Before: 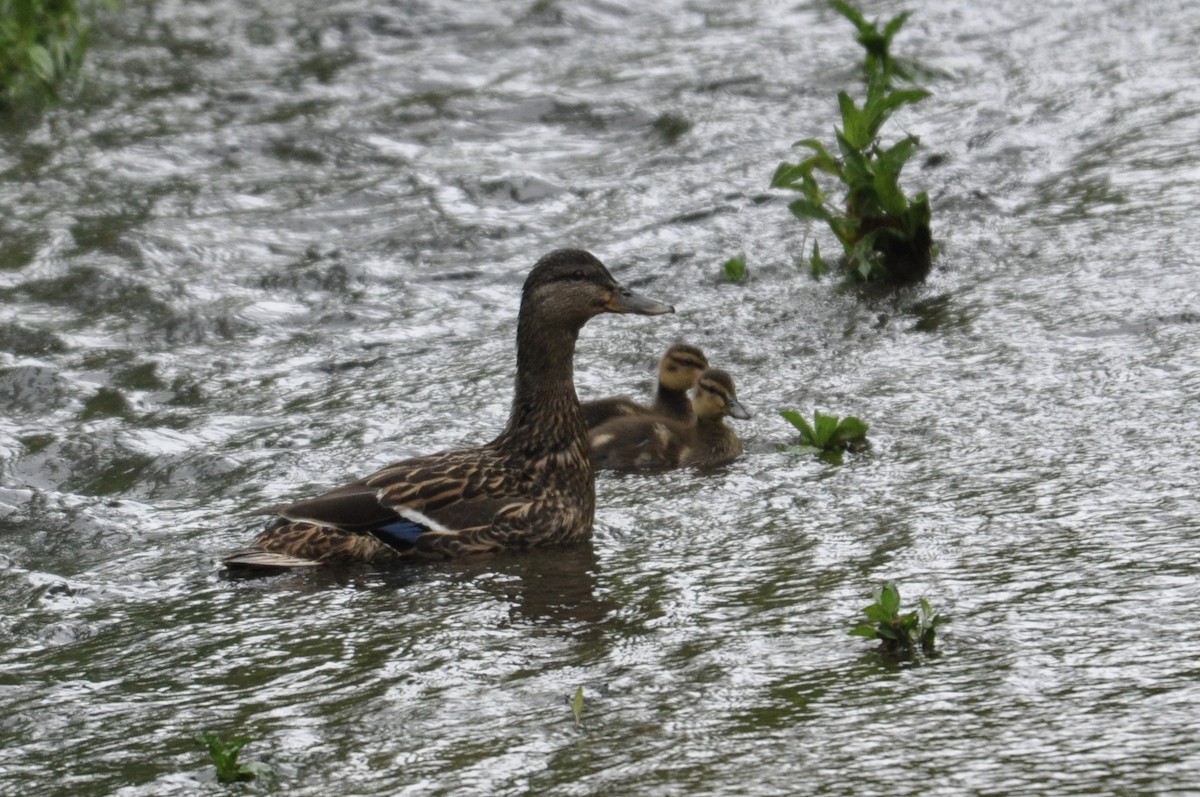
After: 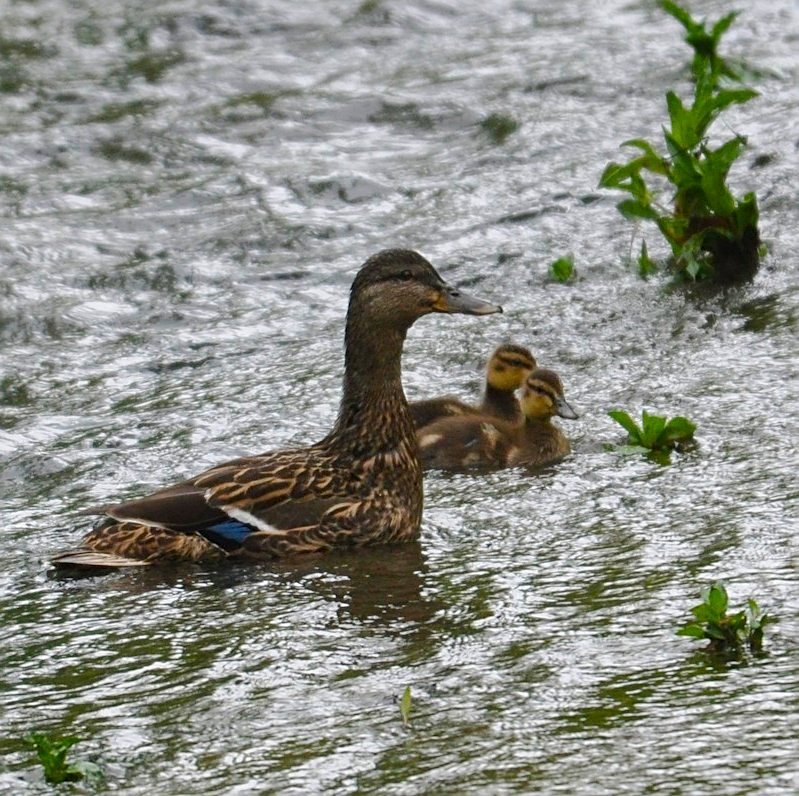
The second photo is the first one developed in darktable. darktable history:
sharpen: on, module defaults
crop and rotate: left 14.386%, right 18.949%
color balance rgb: shadows lift › chroma 0.744%, shadows lift › hue 112.7°, perceptual saturation grading › global saturation 20%, perceptual saturation grading › highlights -25.85%, perceptual saturation grading › shadows 24.545%, perceptual brilliance grading › mid-tones 10.238%, perceptual brilliance grading › shadows 15.333%, global vibrance 20%
